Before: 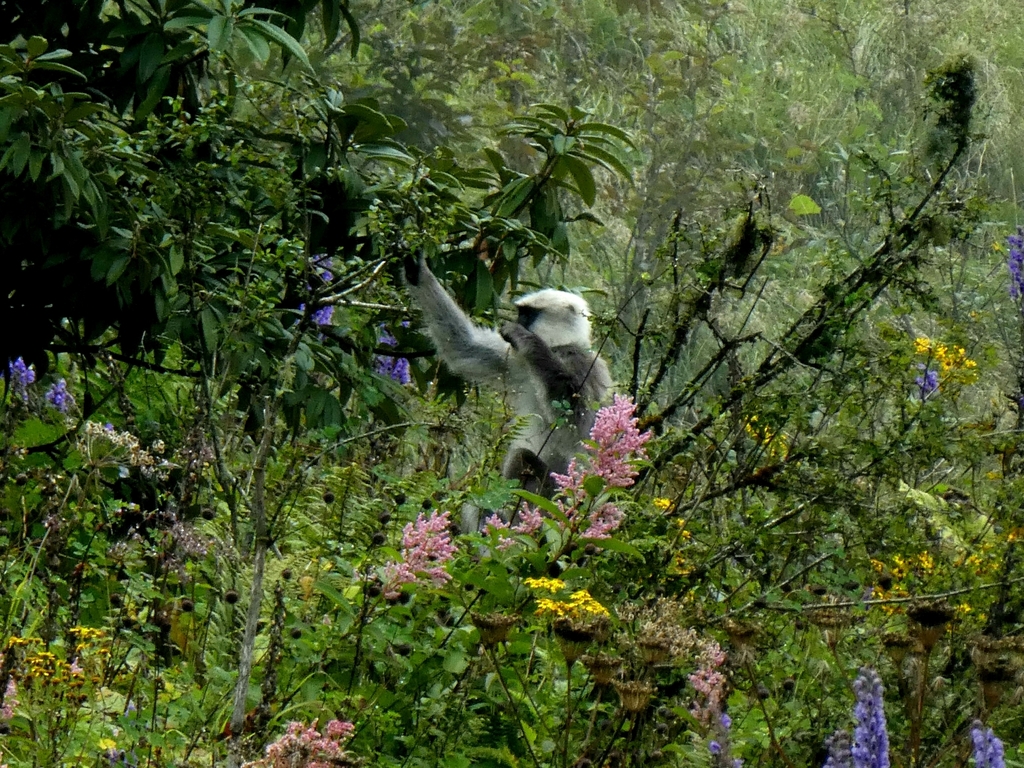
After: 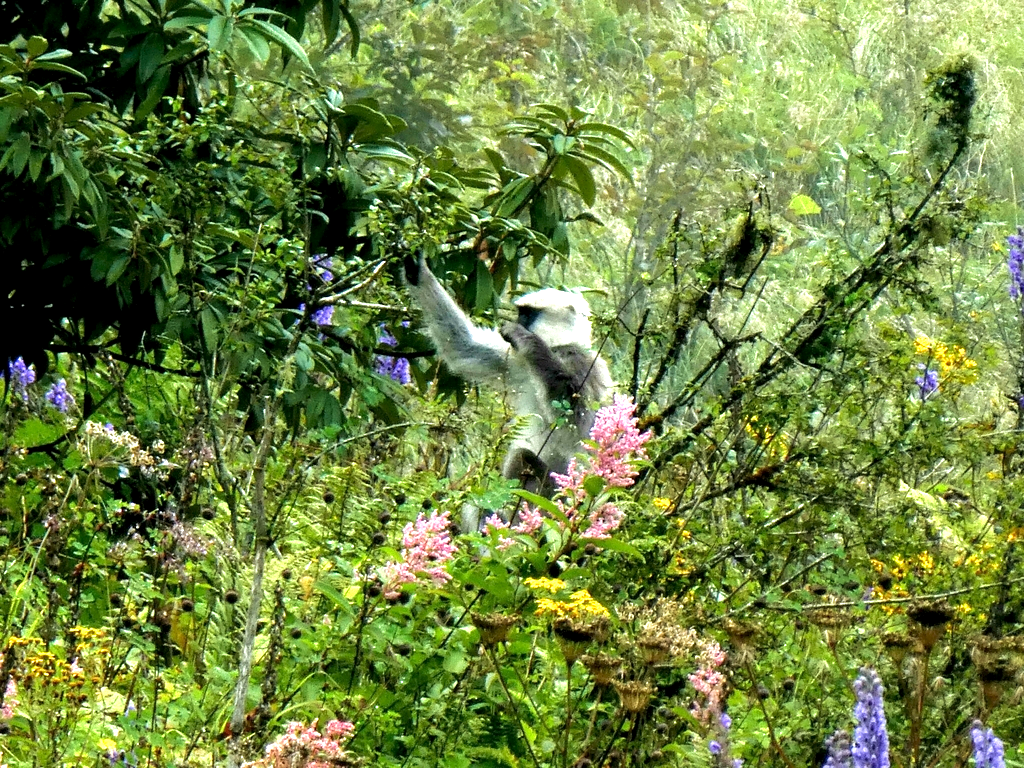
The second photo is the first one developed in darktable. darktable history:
exposure: black level correction 0.001, exposure 1.399 EV, compensate highlight preservation false
velvia: on, module defaults
